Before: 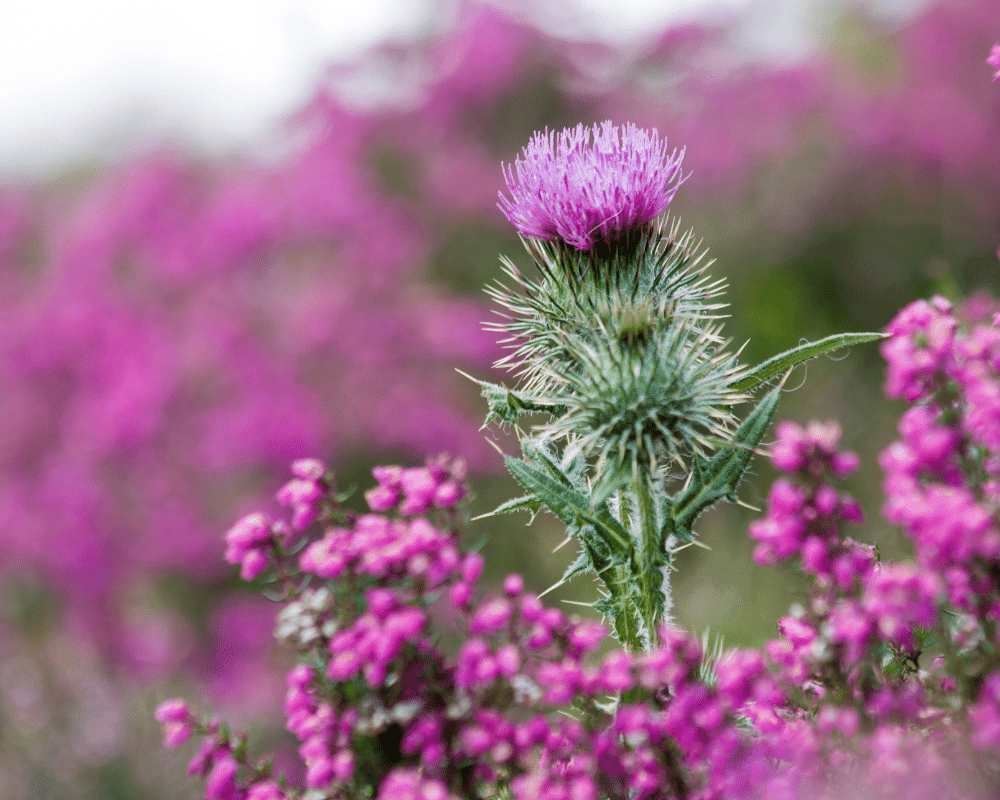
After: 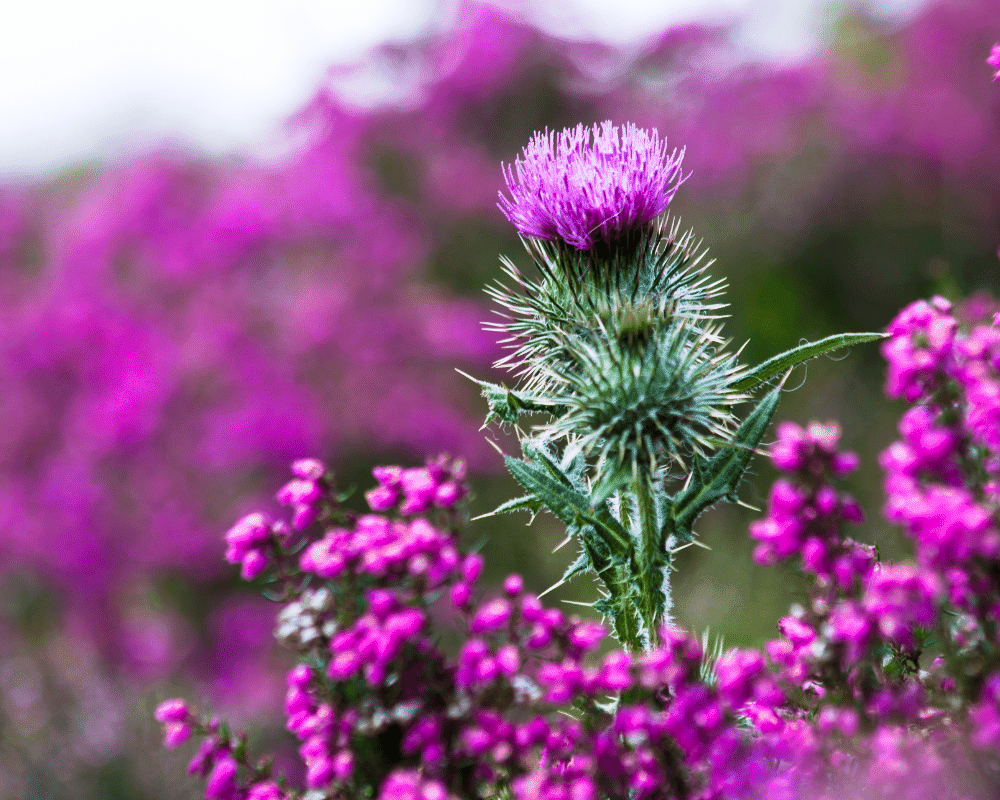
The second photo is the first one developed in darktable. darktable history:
tone curve: curves: ch0 [(0, 0) (0.003, 0.007) (0.011, 0.01) (0.025, 0.016) (0.044, 0.025) (0.069, 0.036) (0.1, 0.052) (0.136, 0.073) (0.177, 0.103) (0.224, 0.135) (0.277, 0.177) (0.335, 0.233) (0.399, 0.303) (0.468, 0.376) (0.543, 0.469) (0.623, 0.581) (0.709, 0.723) (0.801, 0.863) (0.898, 0.938) (1, 1)], preserve colors none
white balance: red 0.984, blue 1.059
